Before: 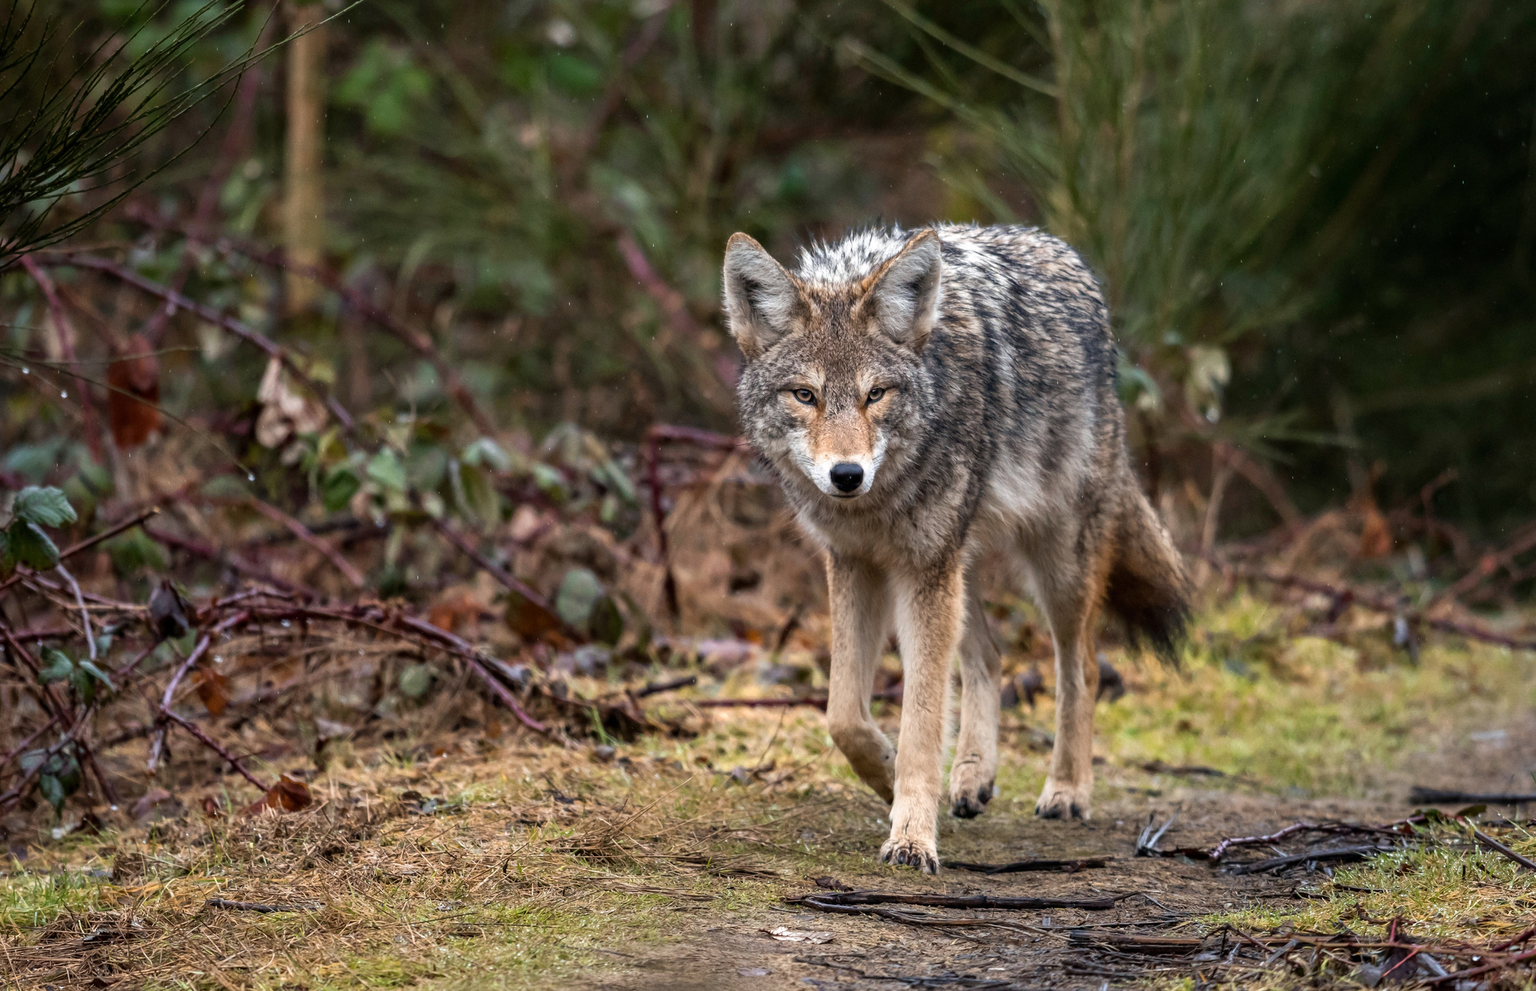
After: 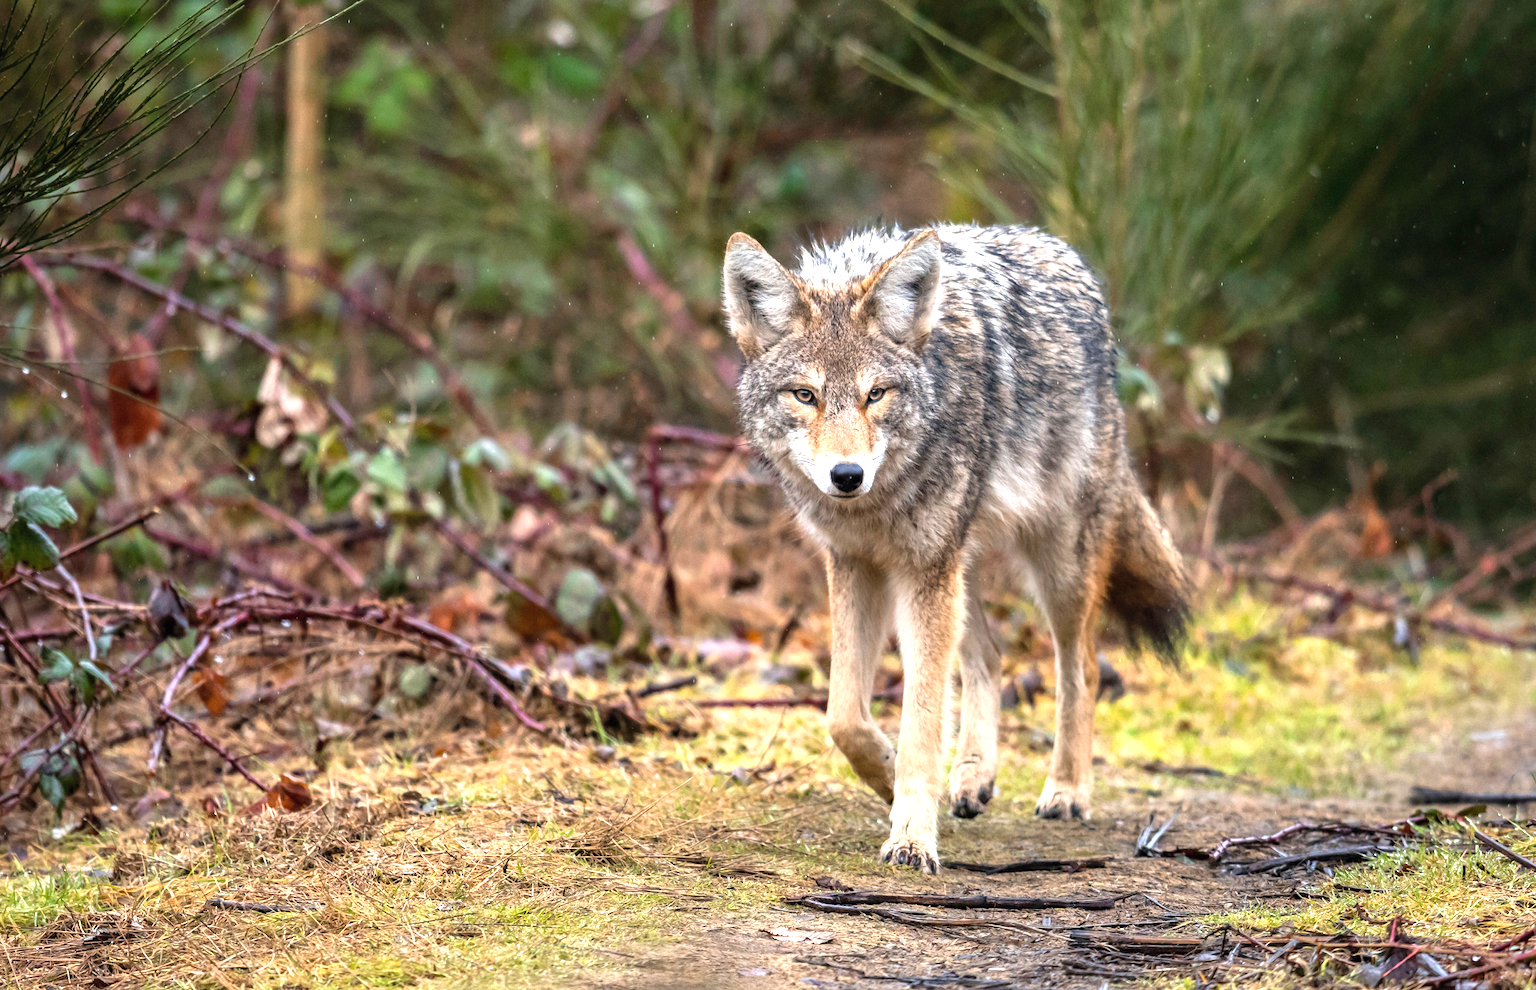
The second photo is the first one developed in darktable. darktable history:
contrast brightness saturation: contrast 0.033, brightness 0.063, saturation 0.129
exposure: black level correction 0, exposure 1 EV, compensate exposure bias true, compensate highlight preservation false
